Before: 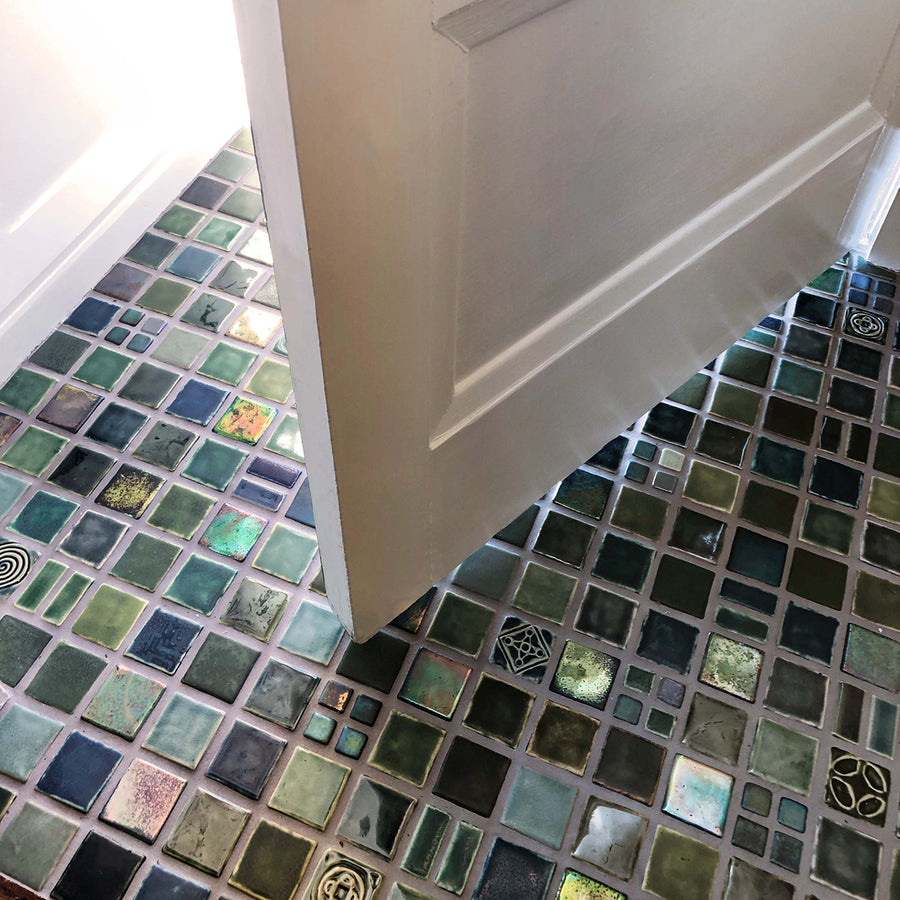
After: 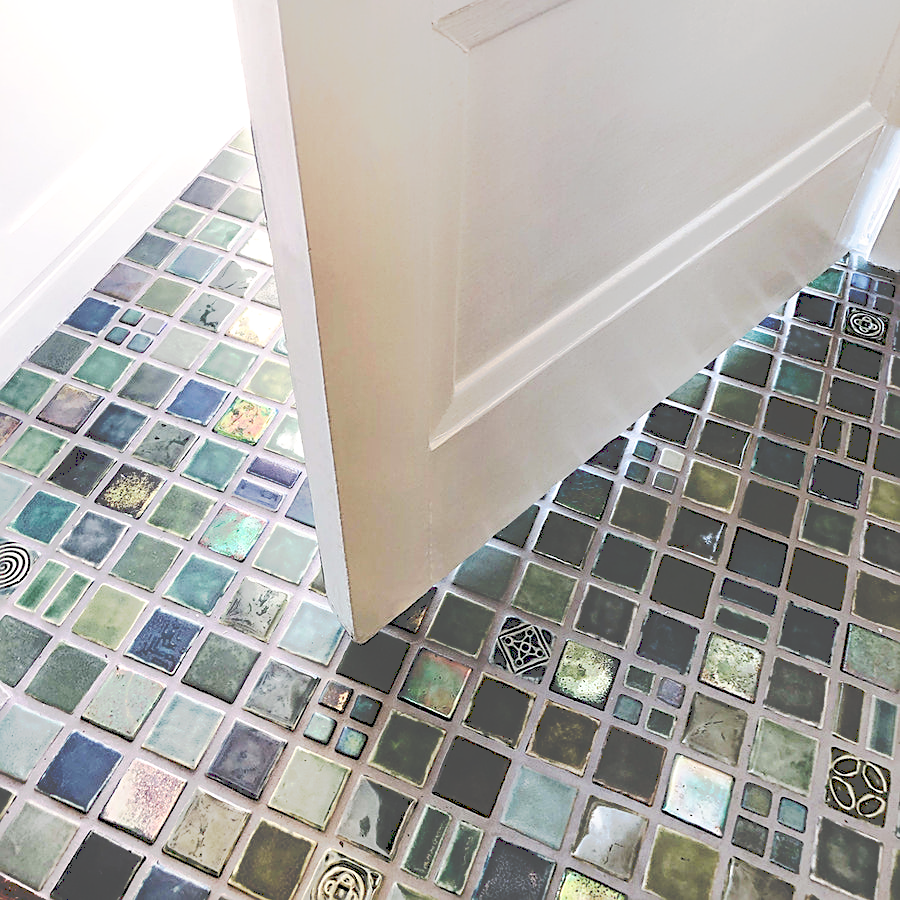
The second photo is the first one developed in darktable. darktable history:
sharpen: on, module defaults
base curve: curves: ch0 [(0, 0) (0.032, 0.037) (0.105, 0.228) (0.435, 0.76) (0.856, 0.983) (1, 1)], preserve colors none
tone curve: curves: ch0 [(0, 0) (0.003, 0.313) (0.011, 0.317) (0.025, 0.317) (0.044, 0.322) (0.069, 0.327) (0.1, 0.335) (0.136, 0.347) (0.177, 0.364) (0.224, 0.384) (0.277, 0.421) (0.335, 0.459) (0.399, 0.501) (0.468, 0.554) (0.543, 0.611) (0.623, 0.679) (0.709, 0.751) (0.801, 0.804) (0.898, 0.844) (1, 1)], preserve colors none
